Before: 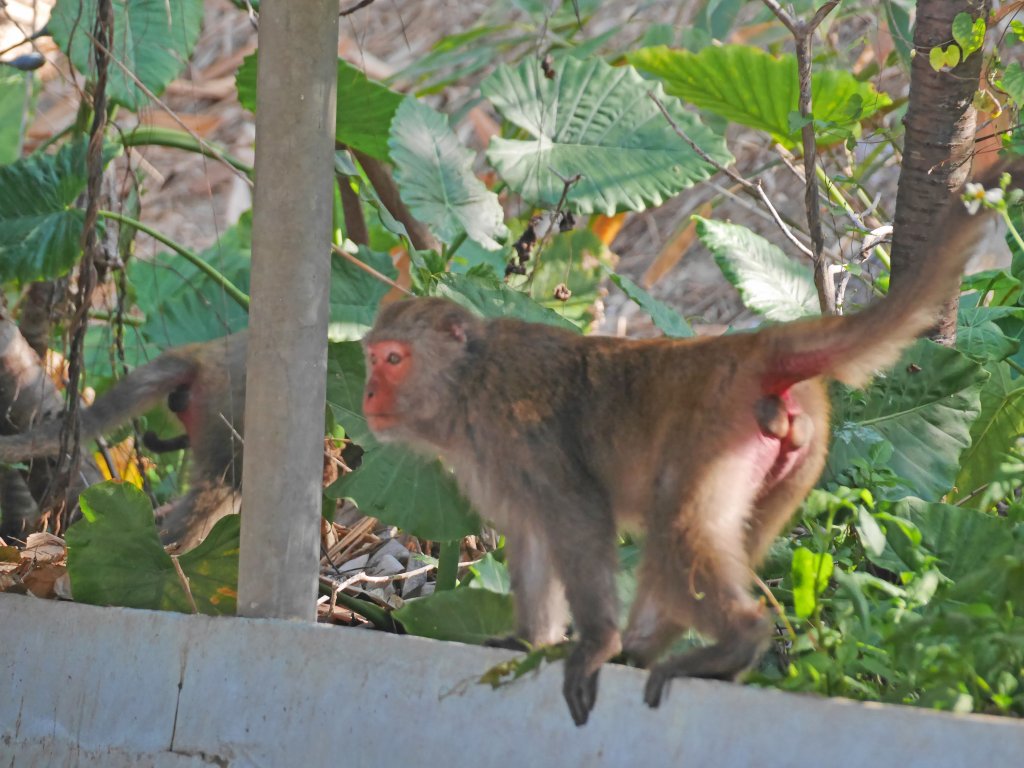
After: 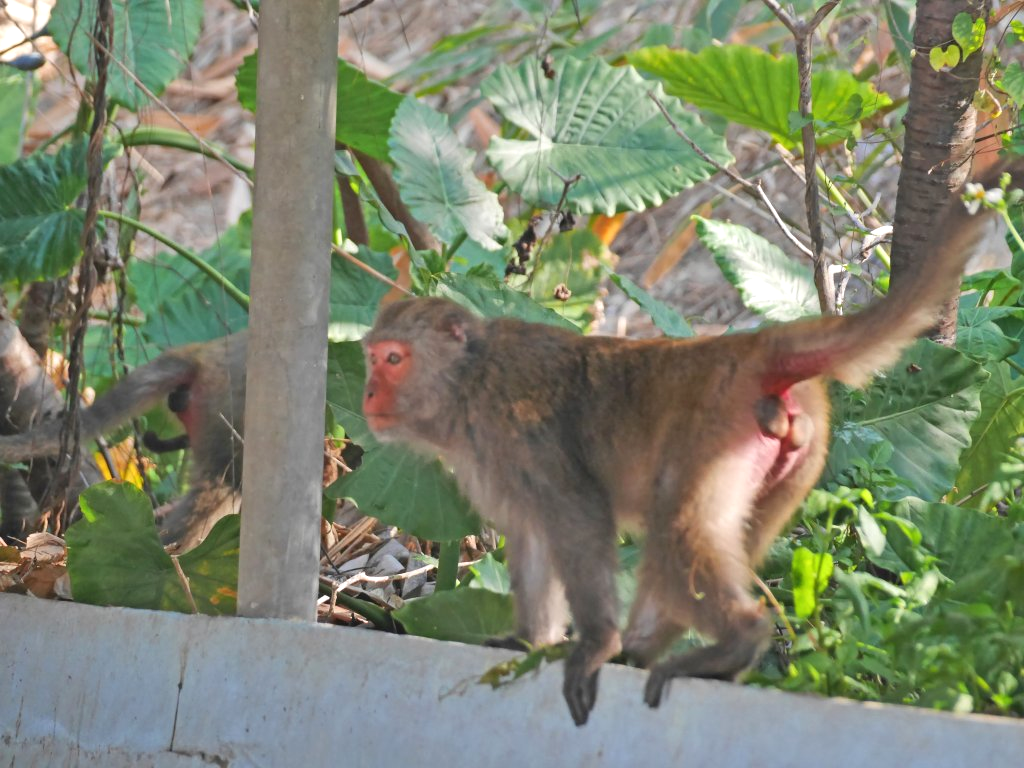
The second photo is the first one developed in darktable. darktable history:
contrast equalizer: y [[0.5, 0.486, 0.447, 0.446, 0.489, 0.5], [0.5 ×6], [0.5 ×6], [0 ×6], [0 ×6]], mix -0.182
exposure: black level correction 0, exposure 0.199 EV, compensate highlight preservation false
